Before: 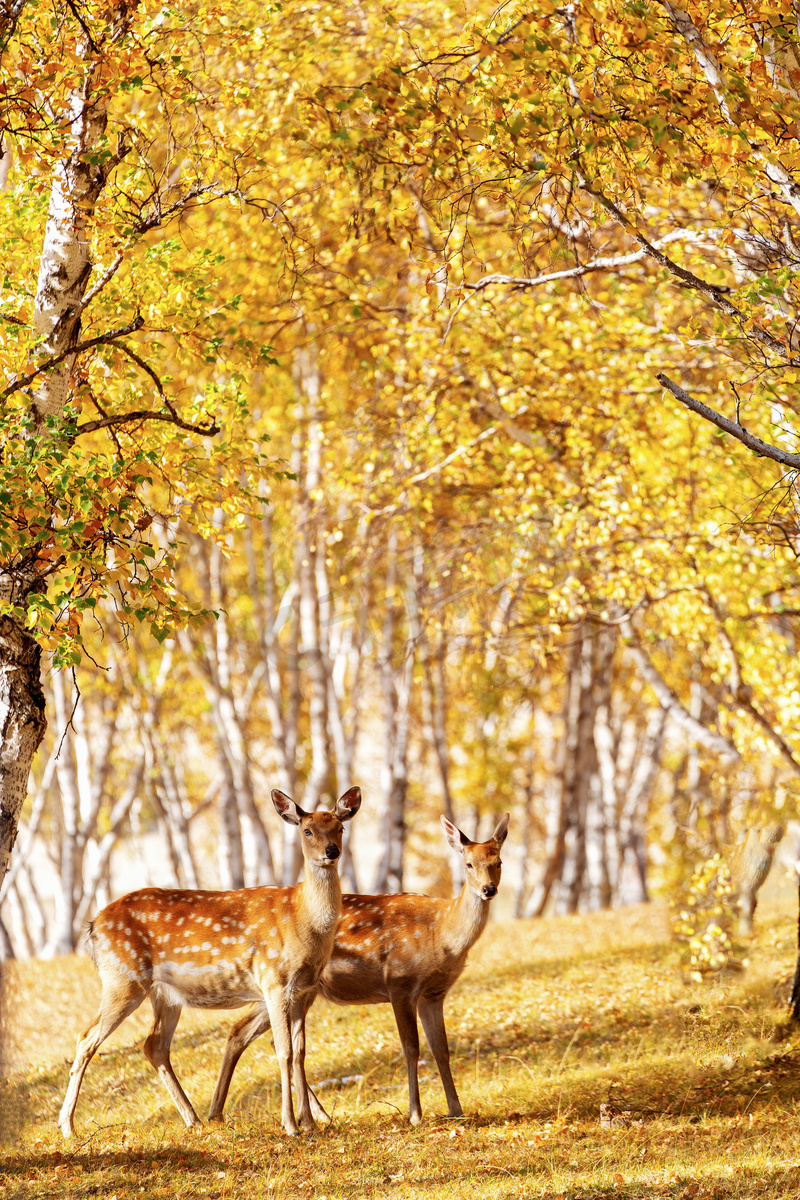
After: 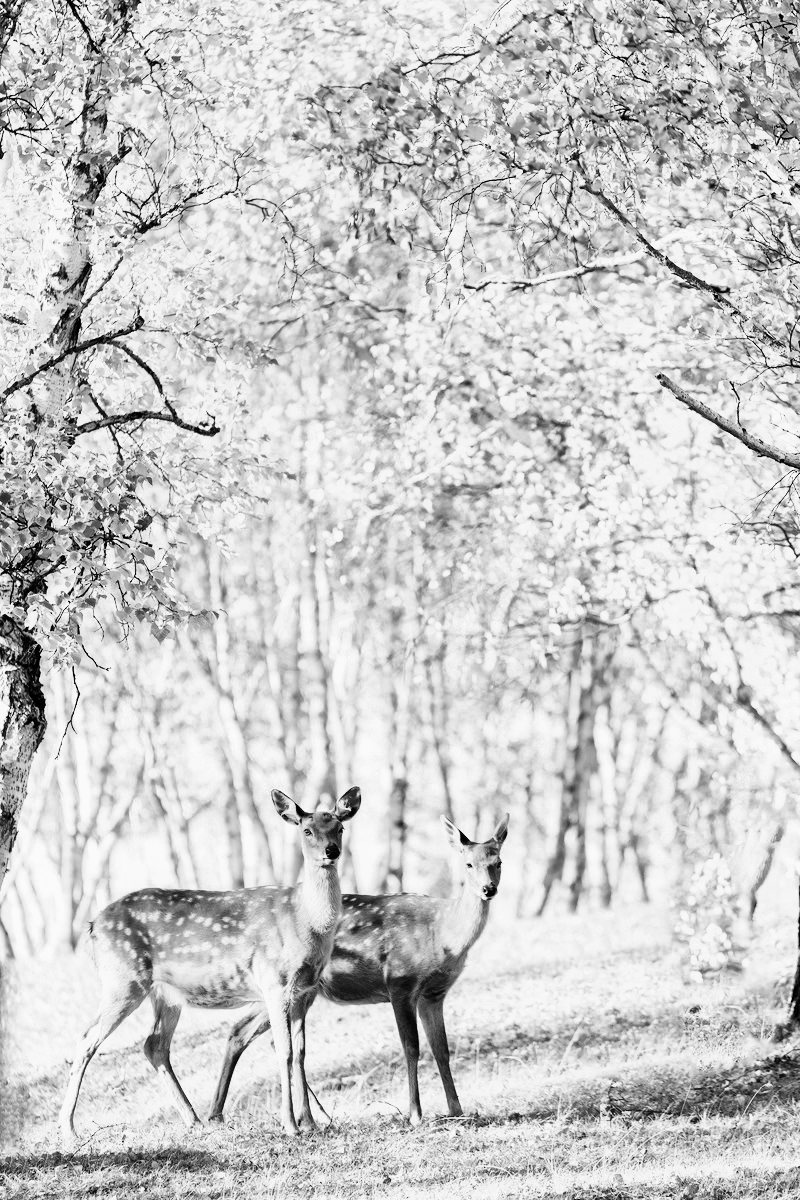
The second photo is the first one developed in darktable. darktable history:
color balance rgb: shadows lift › chroma 1%, shadows lift › hue 113°, highlights gain › chroma 0.2%, highlights gain › hue 333°, perceptual saturation grading › global saturation 20%, perceptual saturation grading › highlights -50%, perceptual saturation grading › shadows 25%, contrast -20%
color zones: curves: ch0 [(0, 0.5) (0.125, 0.4) (0.25, 0.5) (0.375, 0.4) (0.5, 0.4) (0.625, 0.35) (0.75, 0.35) (0.875, 0.5)]; ch1 [(0, 0.35) (0.125, 0.45) (0.25, 0.35) (0.375, 0.35) (0.5, 0.35) (0.625, 0.35) (0.75, 0.45) (0.875, 0.35)]; ch2 [(0, 0.6) (0.125, 0.5) (0.25, 0.5) (0.375, 0.6) (0.5, 0.6) (0.625, 0.5) (0.75, 0.5) (0.875, 0.5)]
monochrome: on, module defaults
rgb curve: curves: ch0 [(0, 0) (0.21, 0.15) (0.24, 0.21) (0.5, 0.75) (0.75, 0.96) (0.89, 0.99) (1, 1)]; ch1 [(0, 0.02) (0.21, 0.13) (0.25, 0.2) (0.5, 0.67) (0.75, 0.9) (0.89, 0.97) (1, 1)]; ch2 [(0, 0.02) (0.21, 0.13) (0.25, 0.2) (0.5, 0.67) (0.75, 0.9) (0.89, 0.97) (1, 1)], compensate middle gray true
